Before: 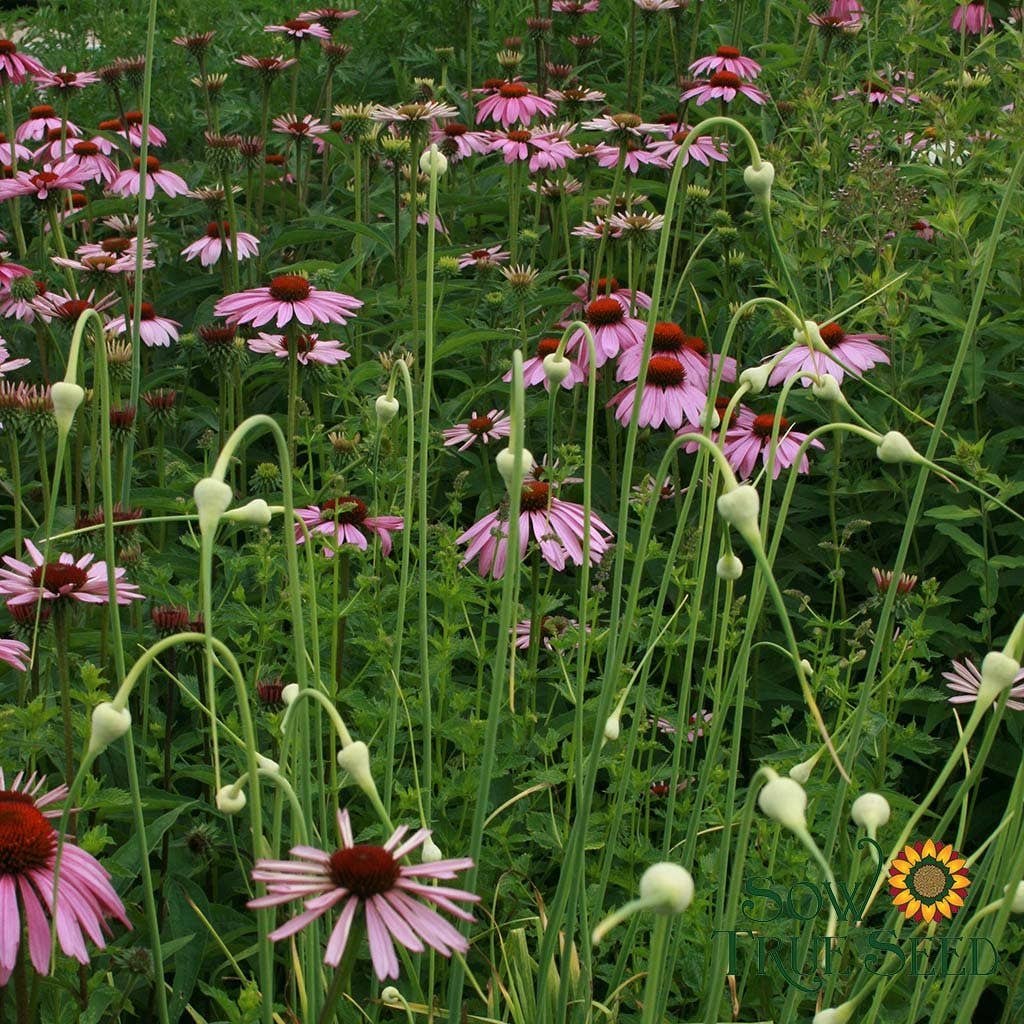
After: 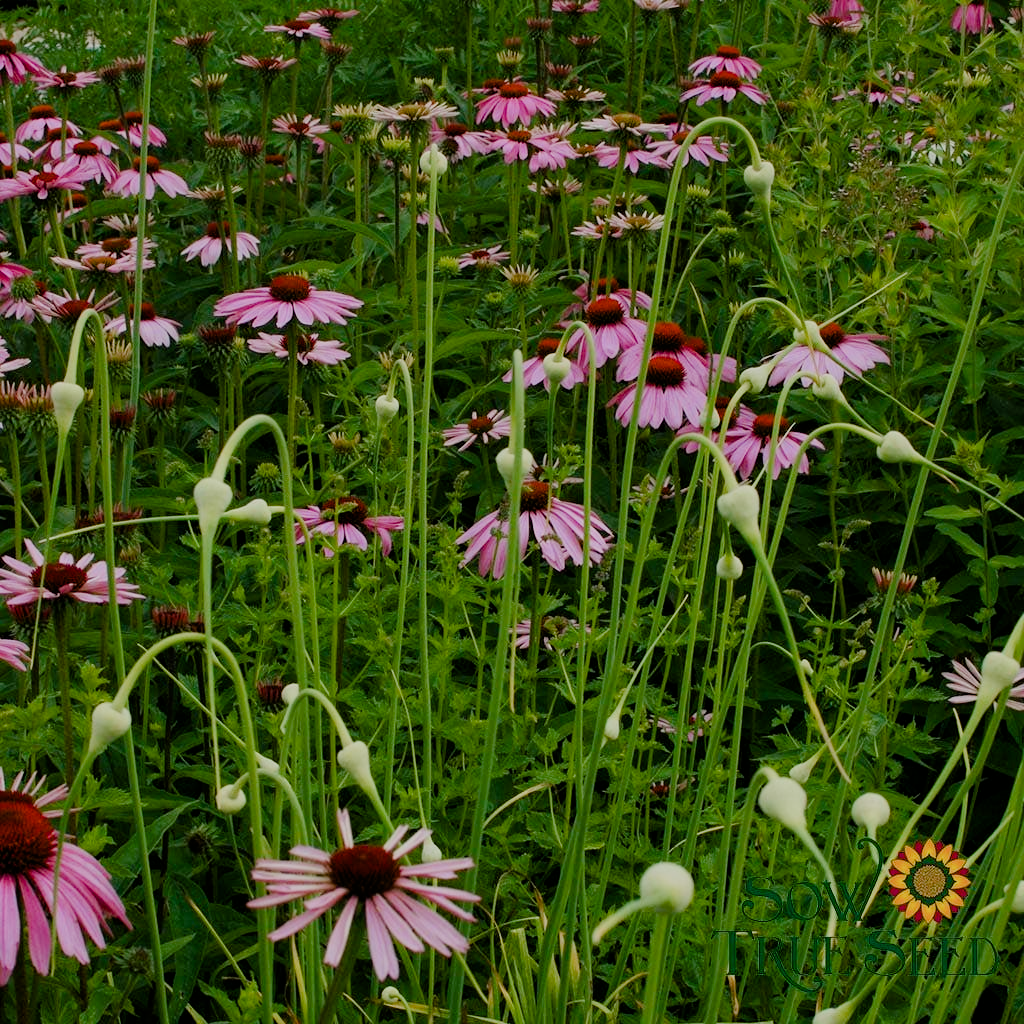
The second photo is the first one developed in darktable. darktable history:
filmic rgb: black relative exposure -6.98 EV, white relative exposure 5.63 EV, hardness 2.86
exposure: compensate highlight preservation false
color balance rgb: perceptual saturation grading › global saturation 20%, perceptual saturation grading › highlights -25%, perceptual saturation grading › shadows 50%
